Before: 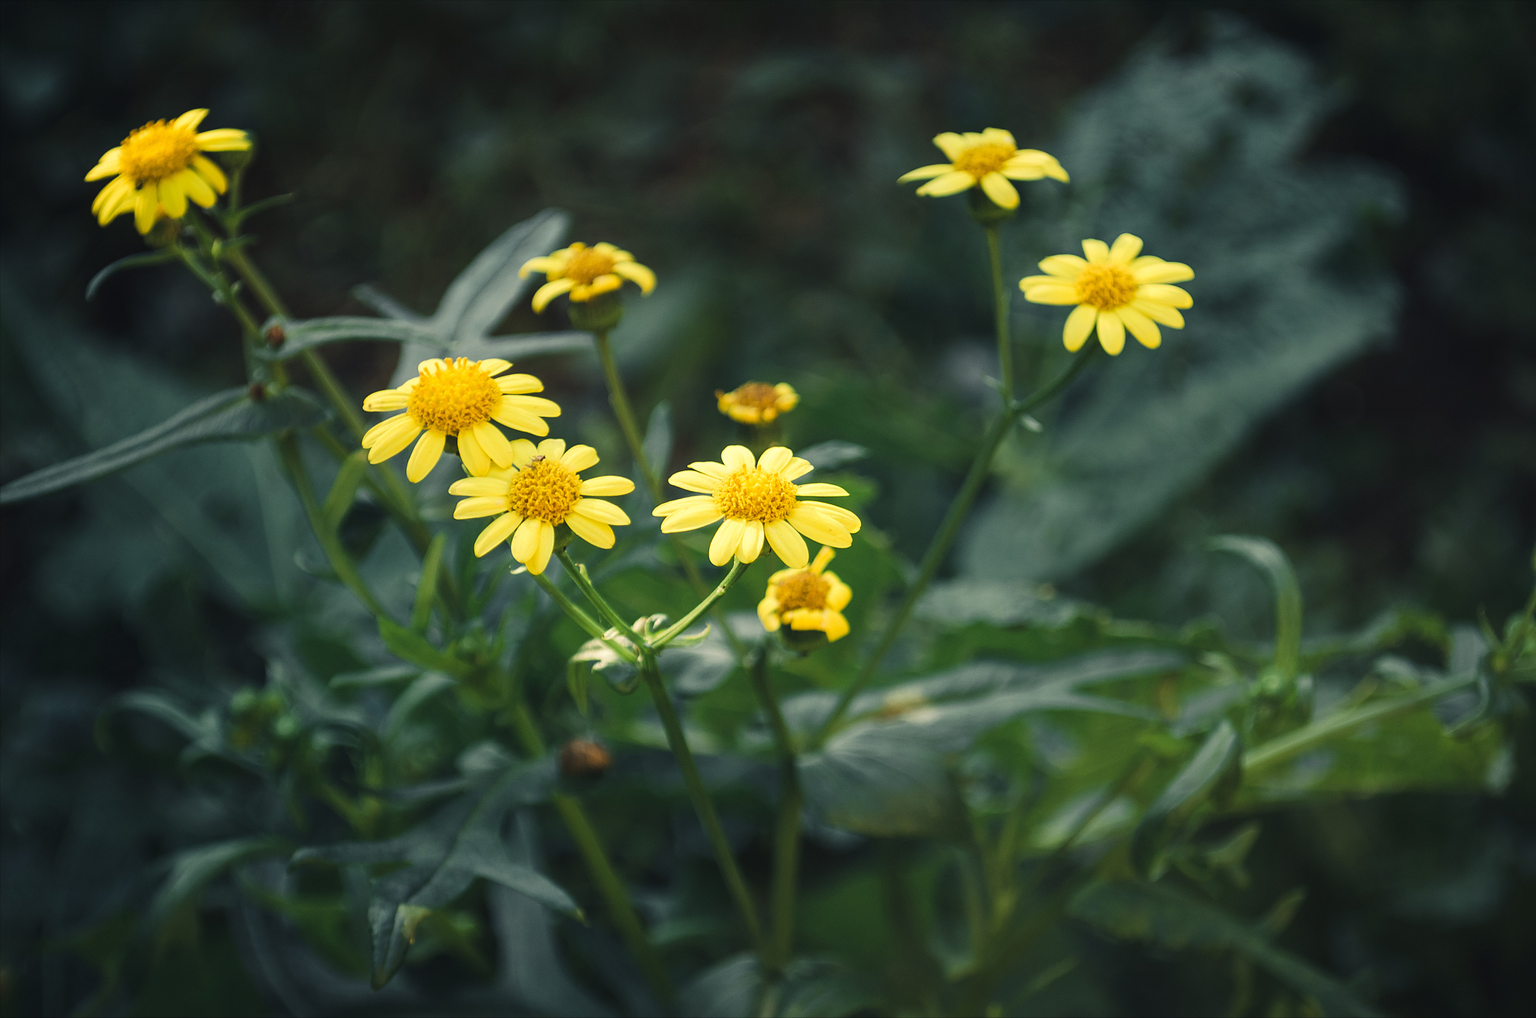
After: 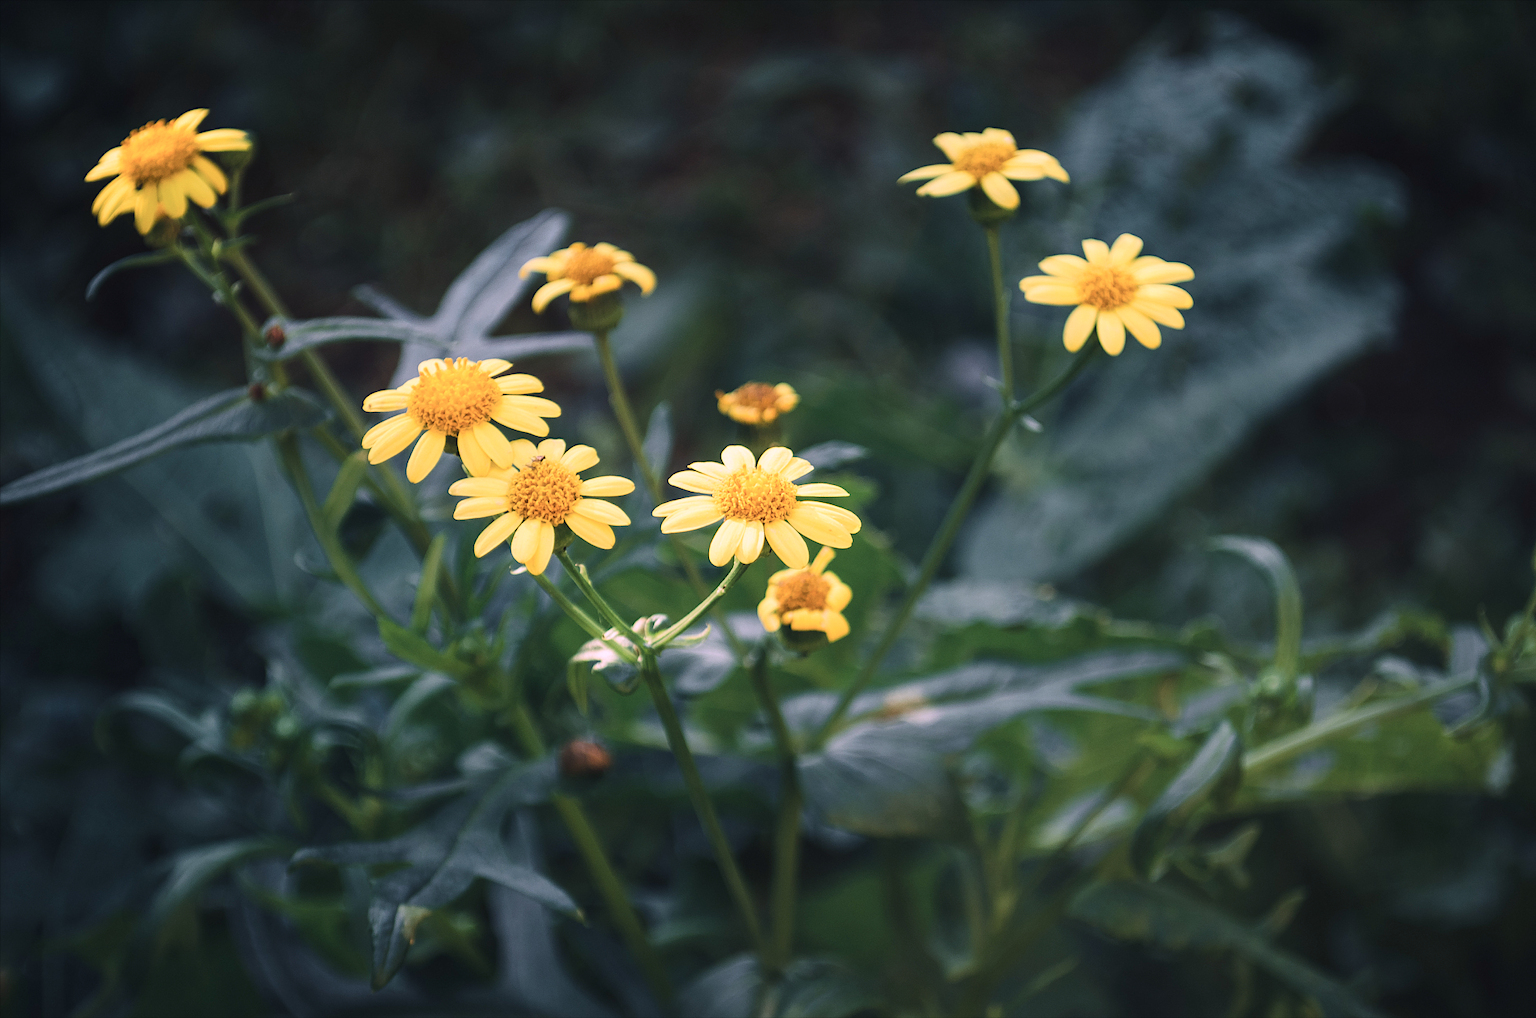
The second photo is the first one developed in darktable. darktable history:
color correction: highlights a* 15.16, highlights b* -25.26
contrast brightness saturation: contrast 0.103, brightness 0.028, saturation 0.086
